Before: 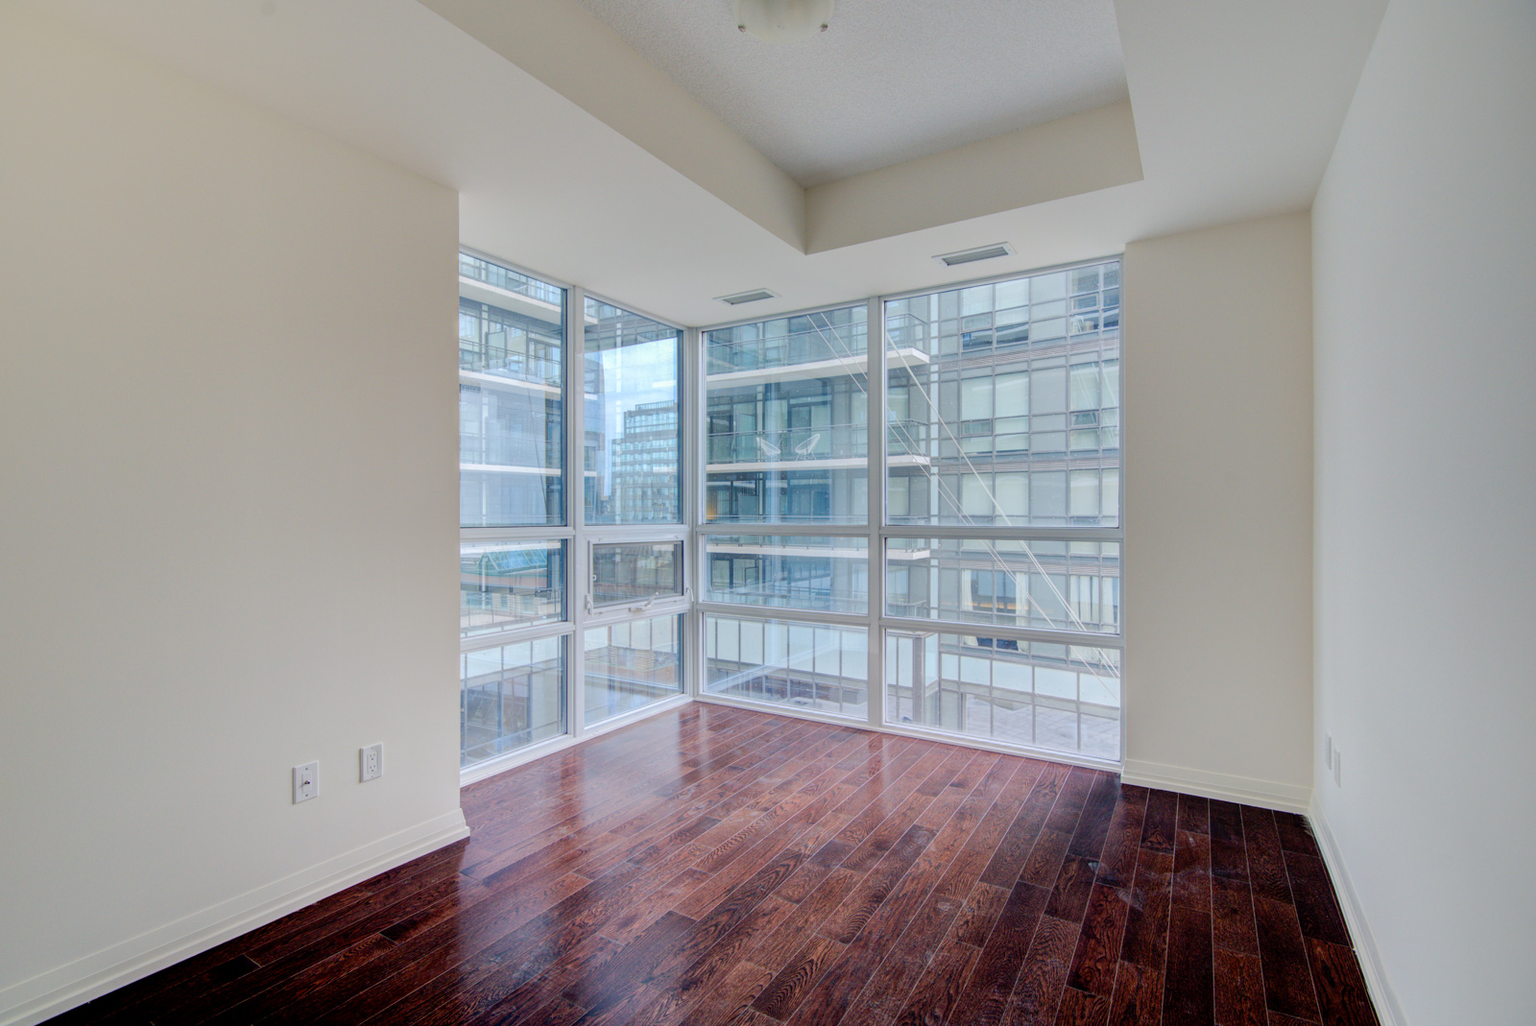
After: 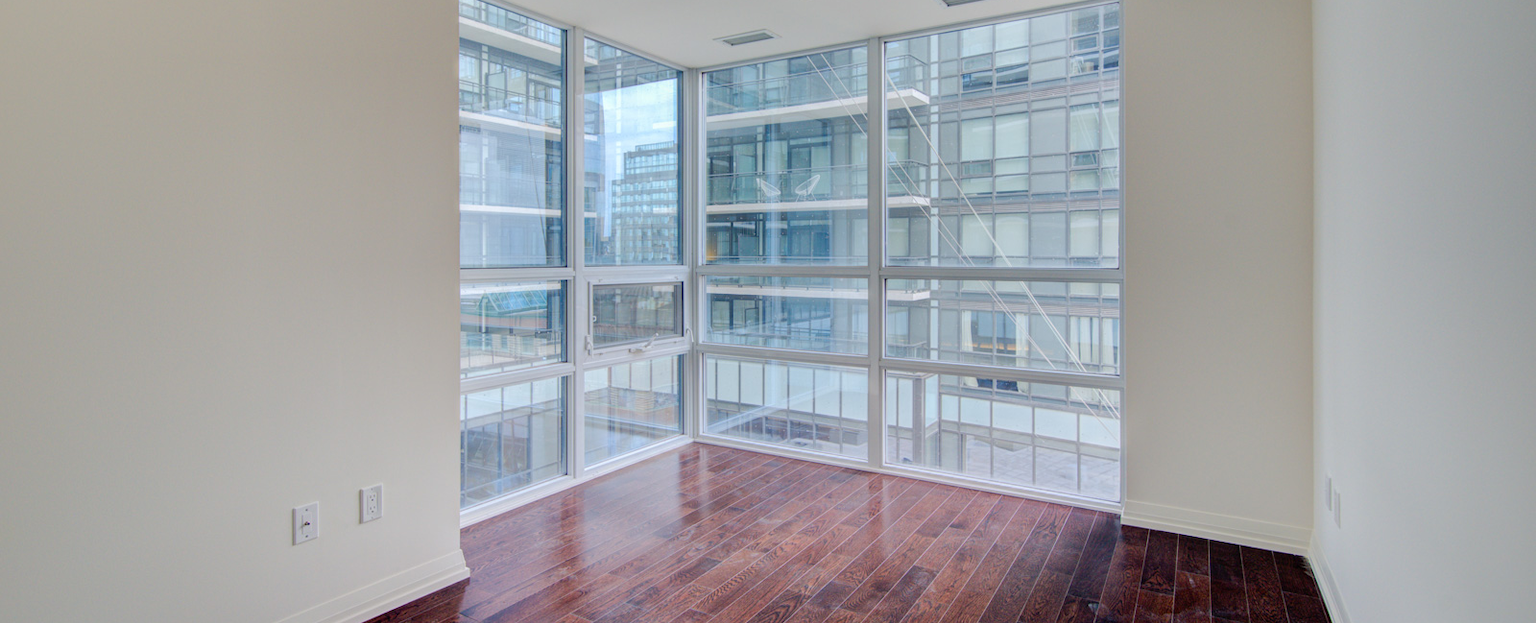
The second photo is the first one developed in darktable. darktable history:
crop and rotate: top 25.291%, bottom 13.996%
